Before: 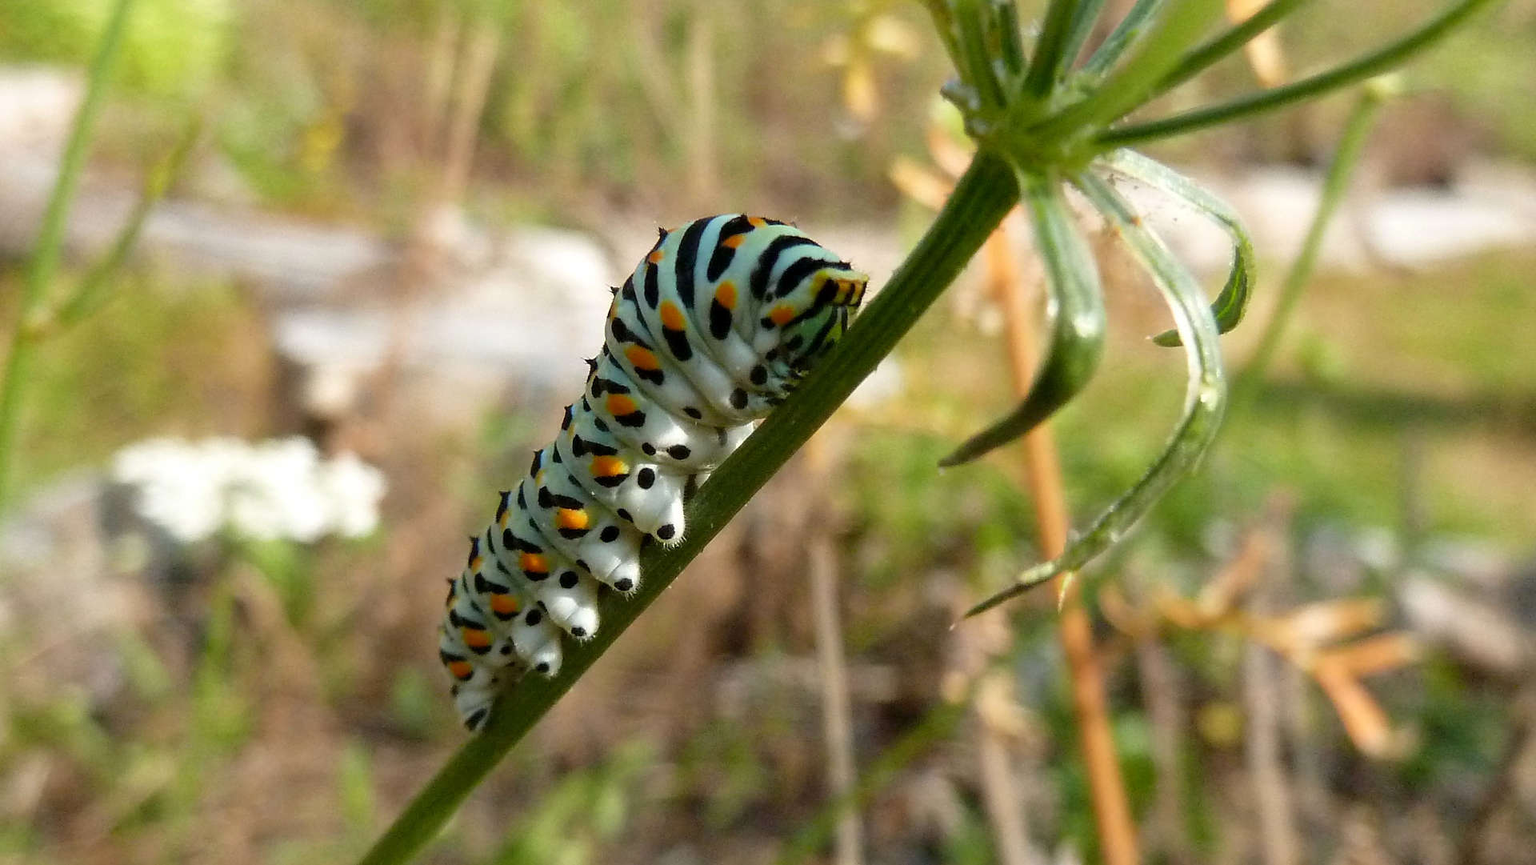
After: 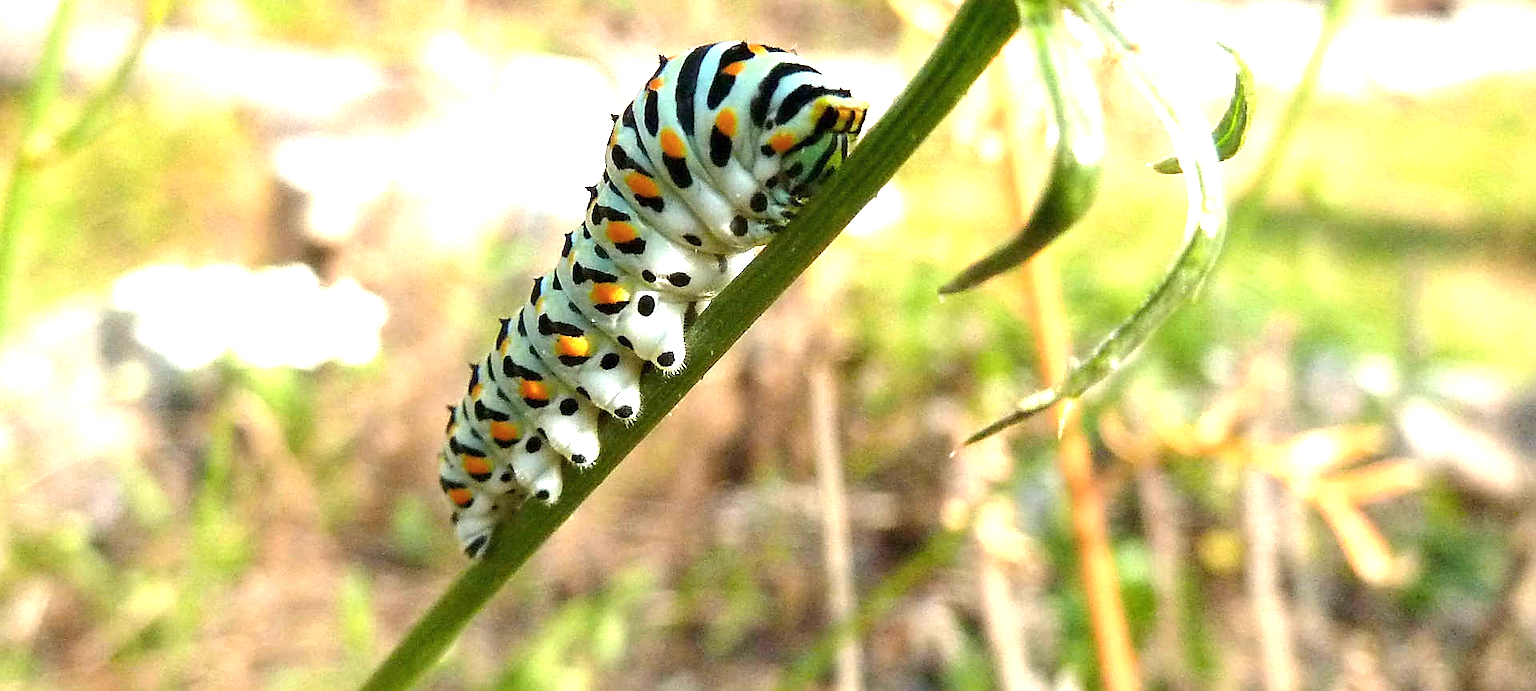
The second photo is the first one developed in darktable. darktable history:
sharpen: on, module defaults
exposure: black level correction 0, exposure 1.1 EV, compensate exposure bias true, compensate highlight preservation false
crop and rotate: top 19.998%
color balance rgb: on, module defaults
